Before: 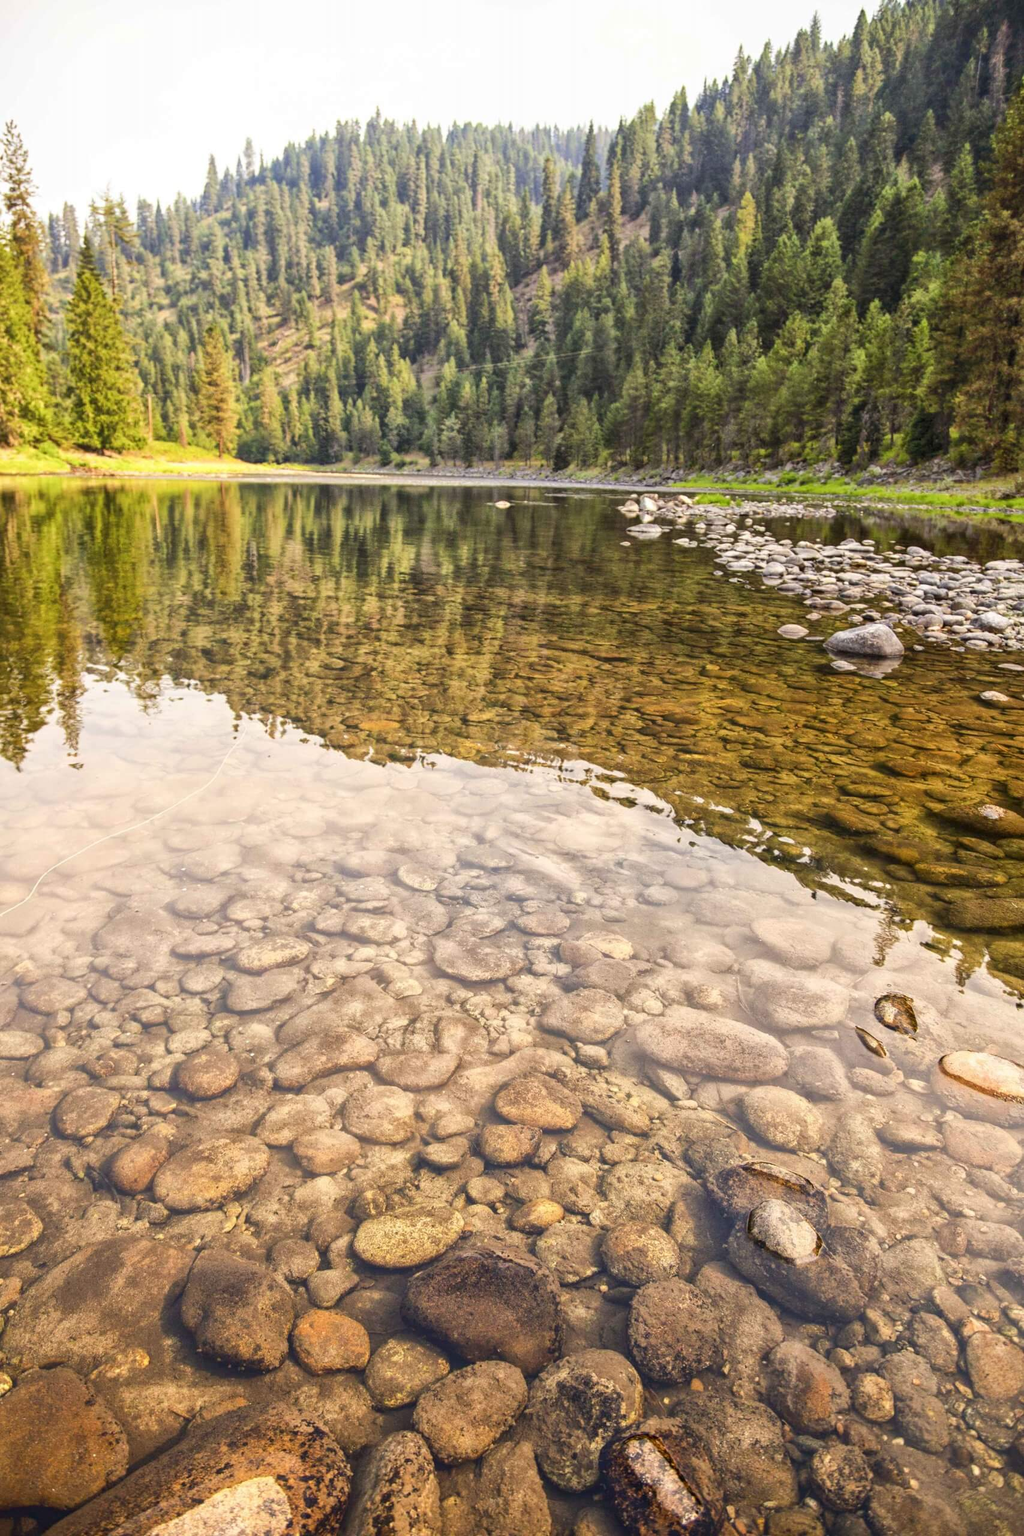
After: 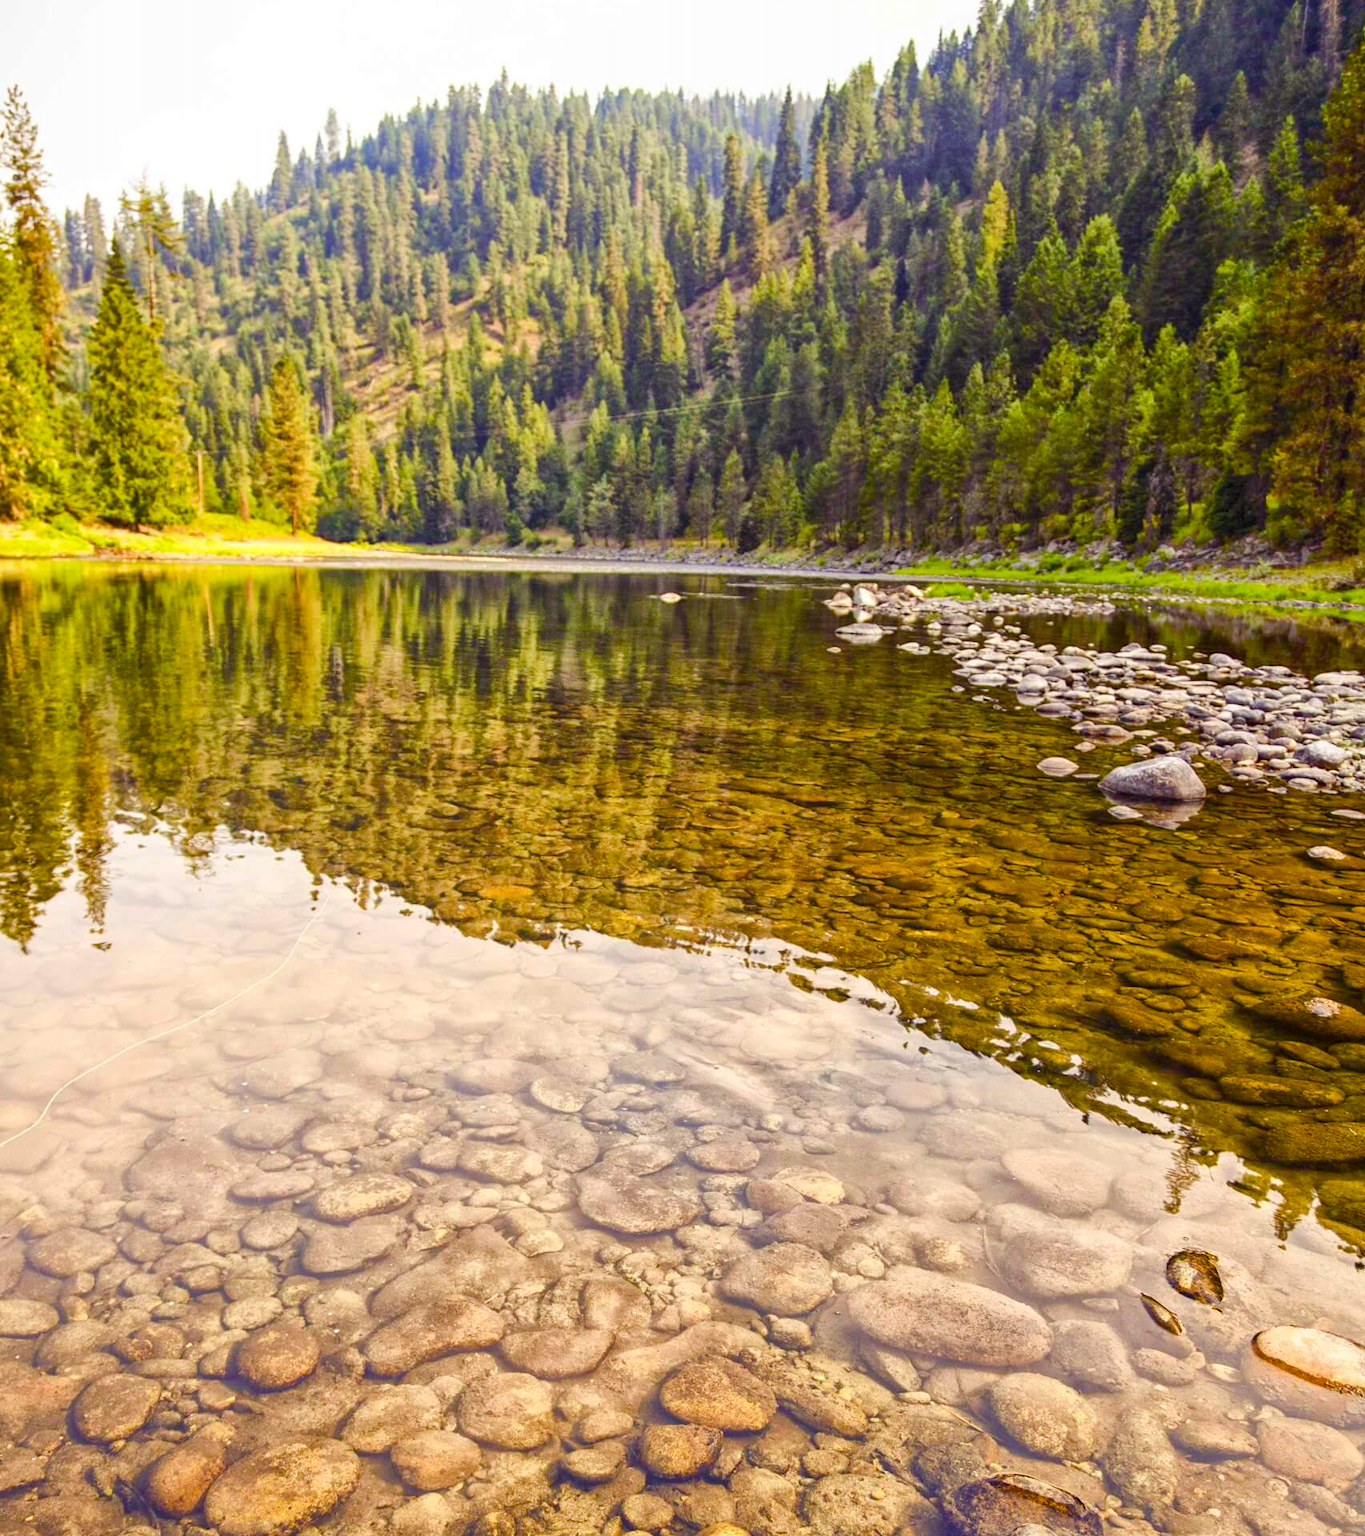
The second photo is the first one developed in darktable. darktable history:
crop: top 3.706%, bottom 21.265%
color balance rgb: shadows lift › luminance -21.792%, shadows lift › chroma 8.88%, shadows lift › hue 283.44°, linear chroma grading › global chroma 15.551%, perceptual saturation grading › global saturation 20%, perceptual saturation grading › highlights -25.592%, perceptual saturation grading › shadows 49.817%, global vibrance 20%
